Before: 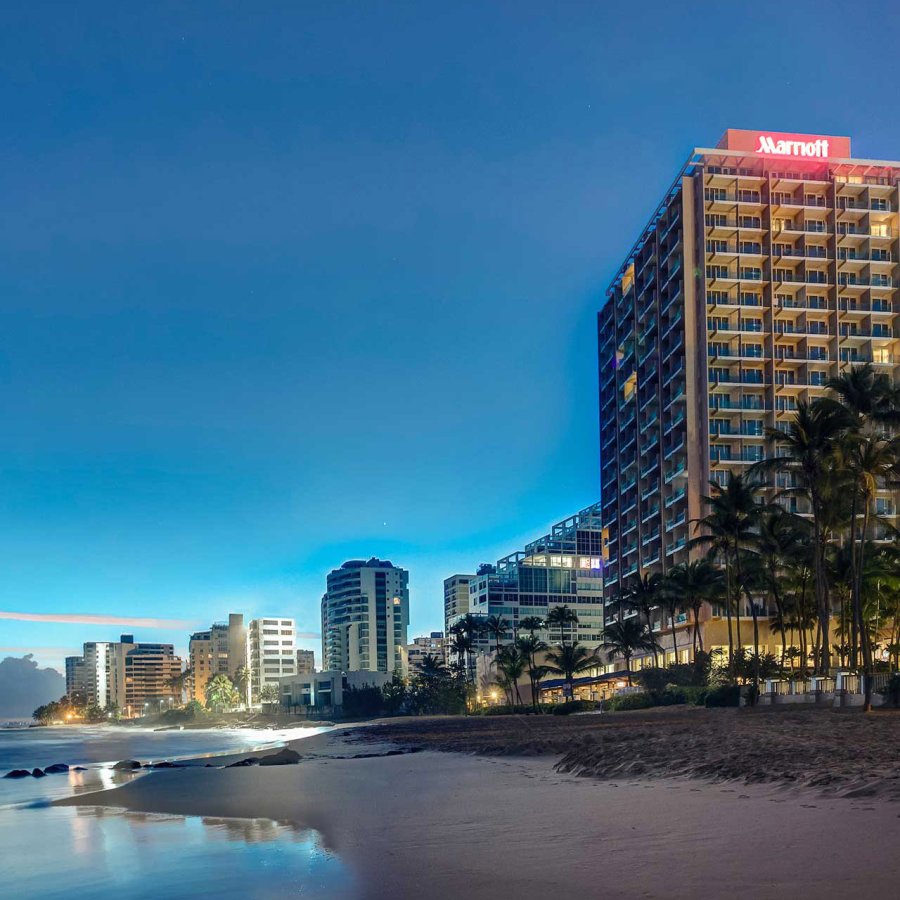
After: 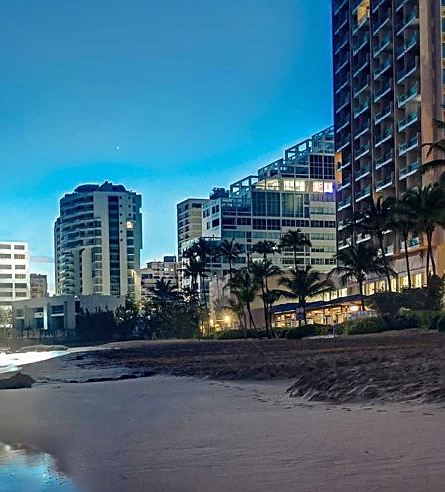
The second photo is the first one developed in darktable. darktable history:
white balance: emerald 1
crop: left 29.672%, top 41.786%, right 20.851%, bottom 3.487%
sharpen: on, module defaults
